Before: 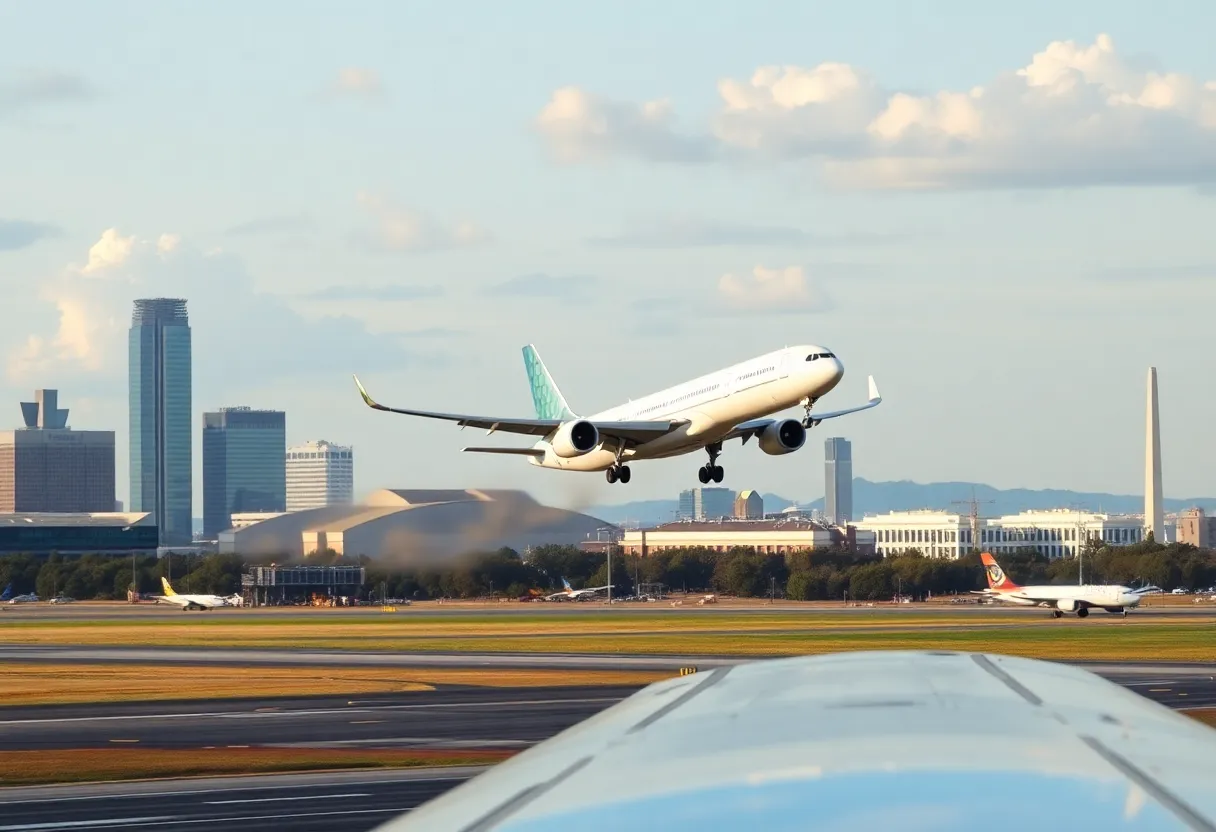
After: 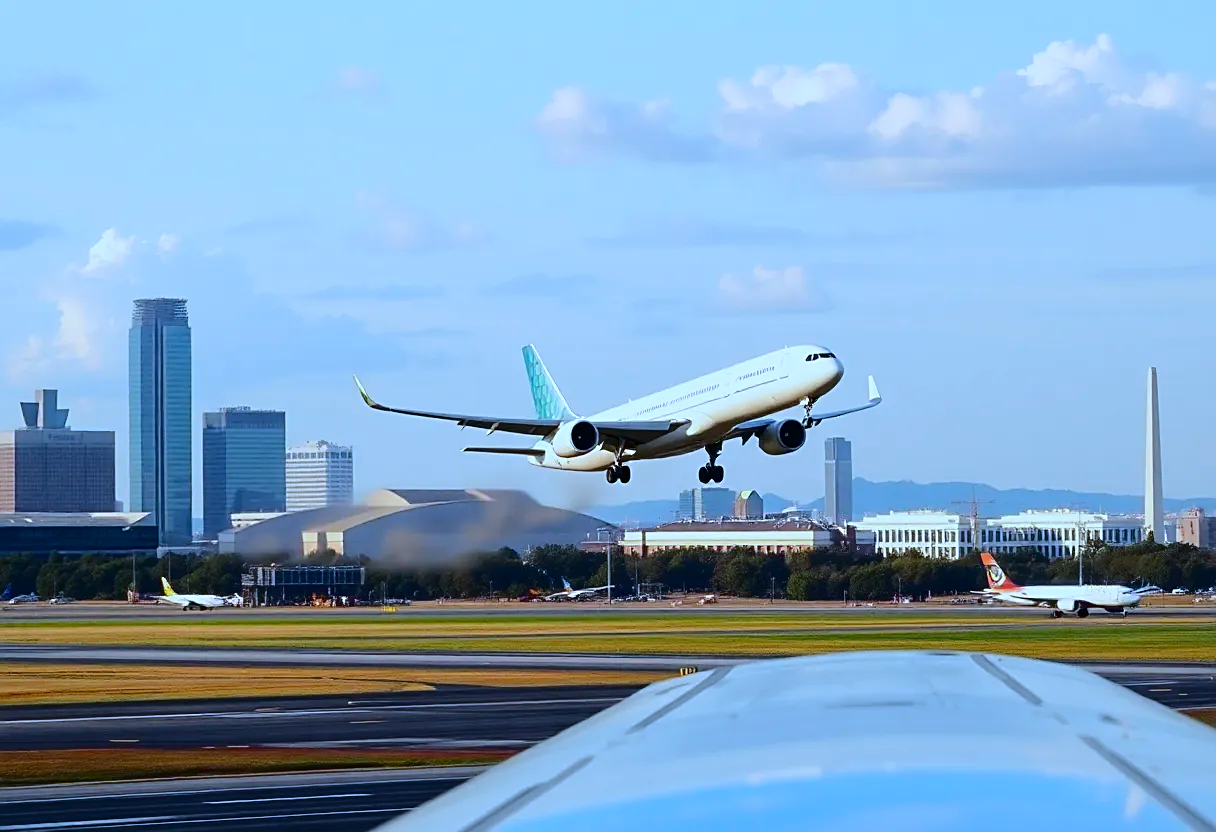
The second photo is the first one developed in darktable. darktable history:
tone curve: curves: ch0 [(0, 0) (0.181, 0.087) (0.498, 0.485) (0.78, 0.742) (0.993, 0.954)]; ch1 [(0, 0) (0.311, 0.149) (0.395, 0.349) (0.488, 0.477) (0.612, 0.641) (1, 1)]; ch2 [(0, 0) (0.5, 0.5) (0.638, 0.667) (1, 1)], color space Lab, independent channels, preserve colors none
sharpen: on, module defaults
white balance: red 0.871, blue 1.249
